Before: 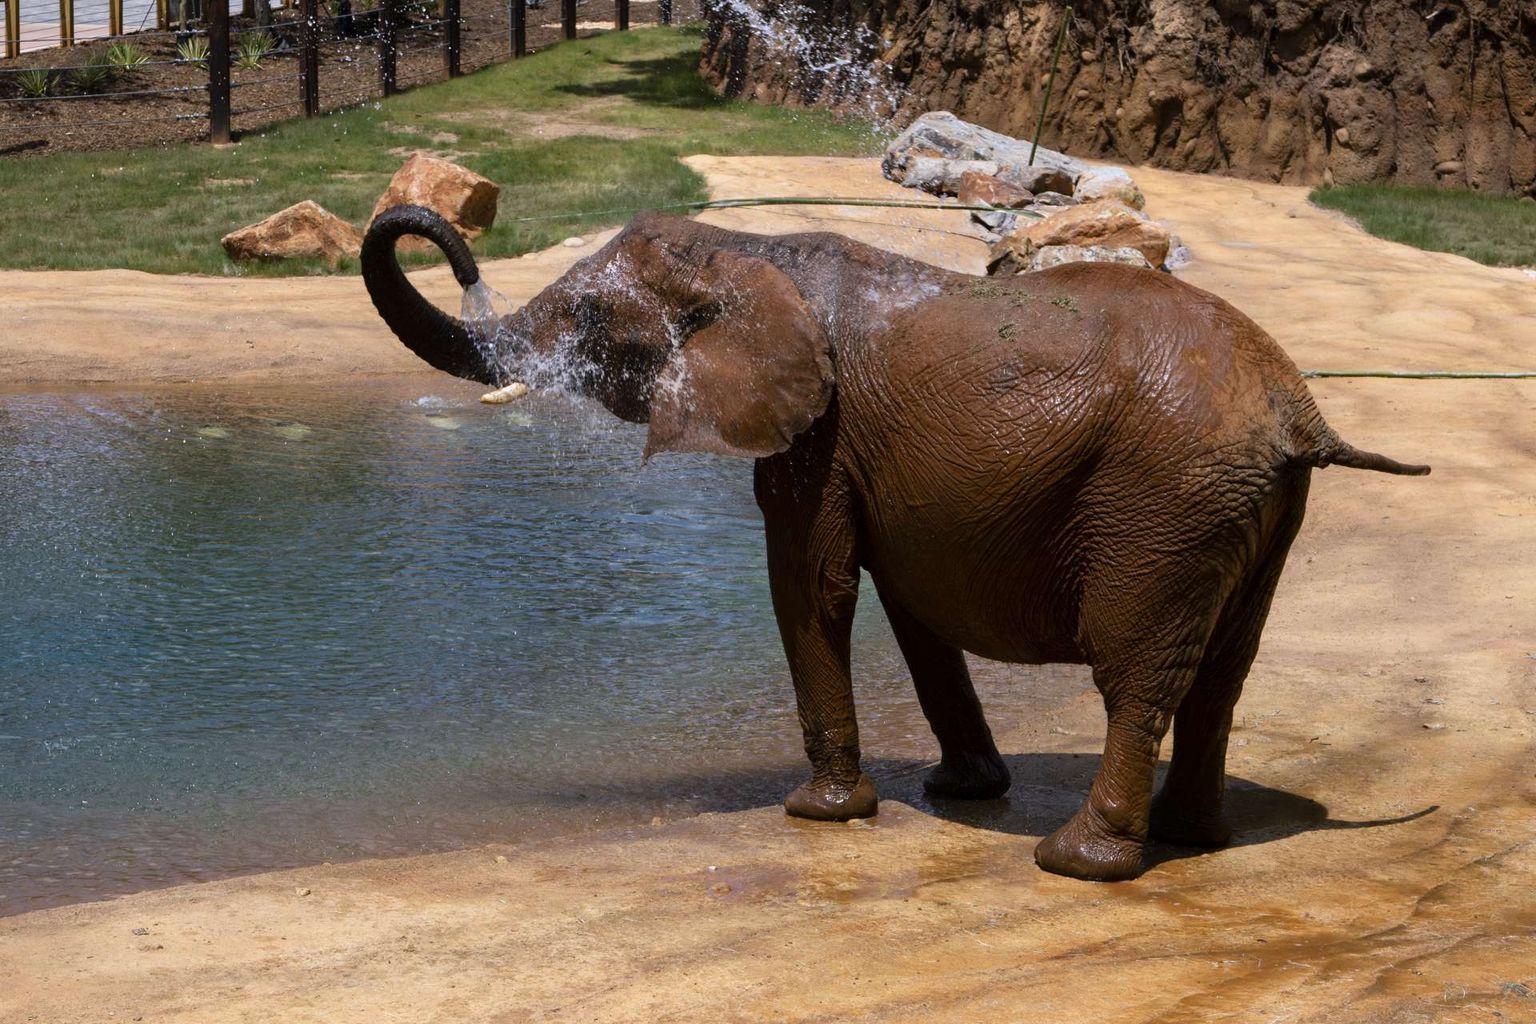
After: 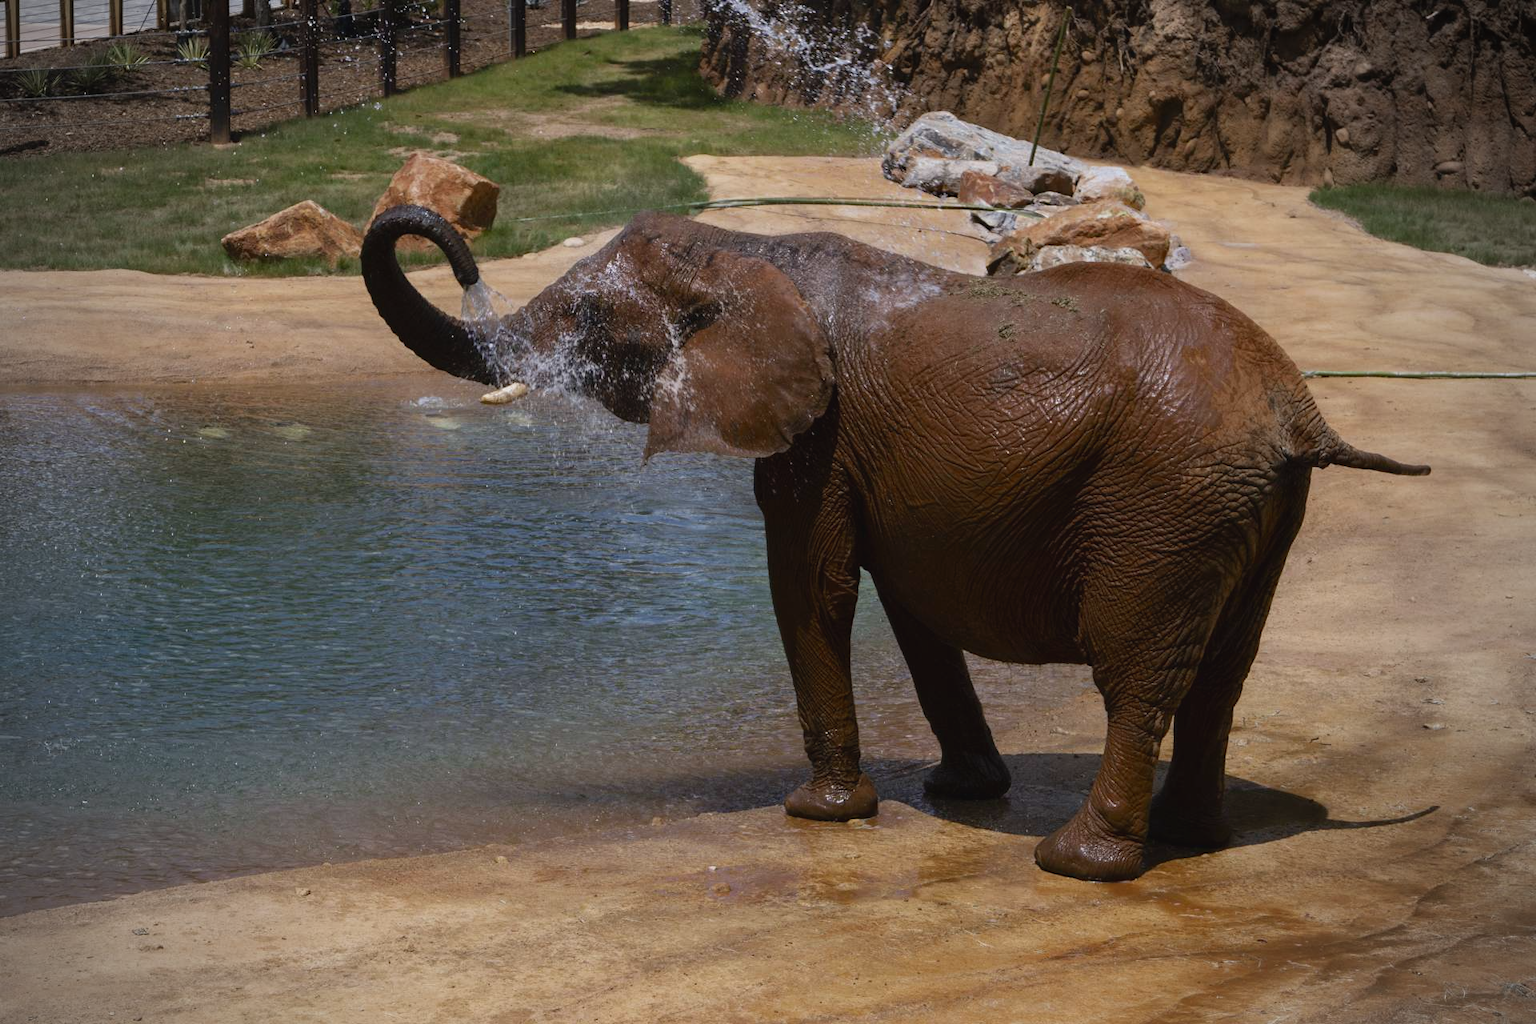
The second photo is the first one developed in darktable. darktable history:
contrast brightness saturation: contrast -0.08, brightness -0.04, saturation -0.11
vignetting: fall-off start 74.49%, fall-off radius 65.9%, brightness -0.628, saturation -0.68
color zones: curves: ch0 [(0.27, 0.396) (0.563, 0.504) (0.75, 0.5) (0.787, 0.307)]
